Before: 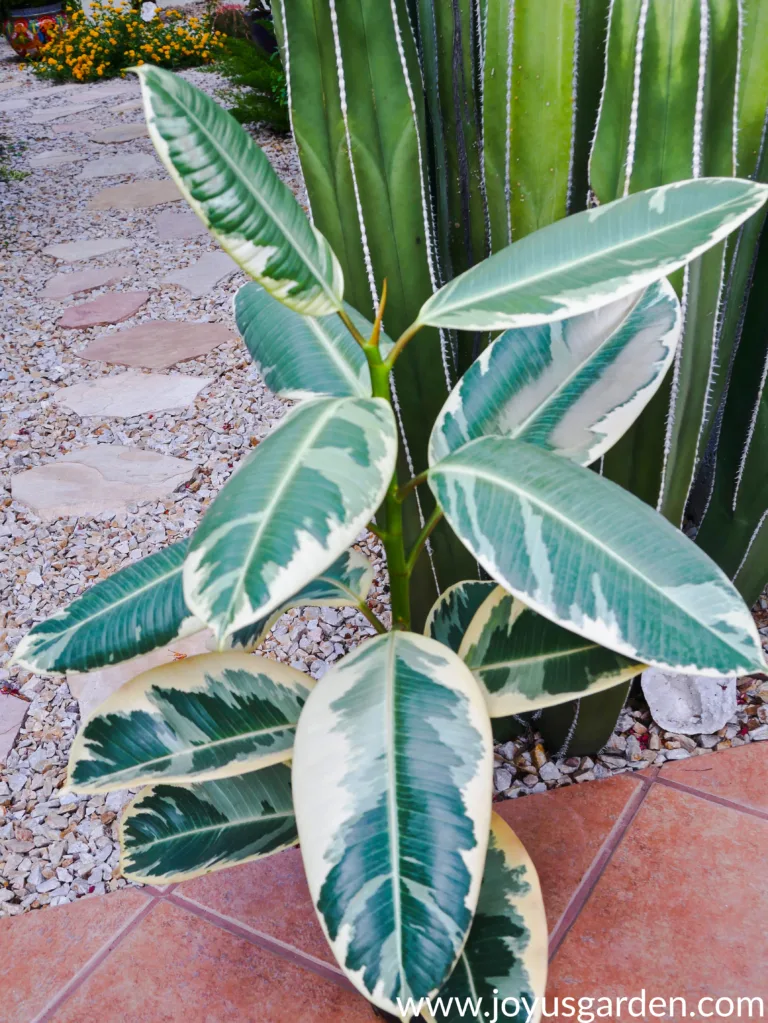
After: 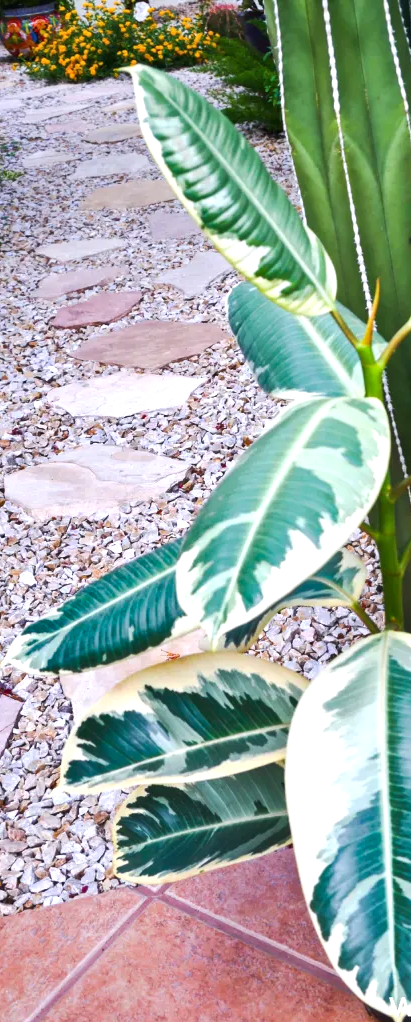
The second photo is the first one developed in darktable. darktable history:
shadows and highlights: low approximation 0.01, soften with gaussian
crop: left 1.035%, right 45.39%, bottom 0.087%
exposure: black level correction 0, exposure 0.702 EV, compensate highlight preservation false
